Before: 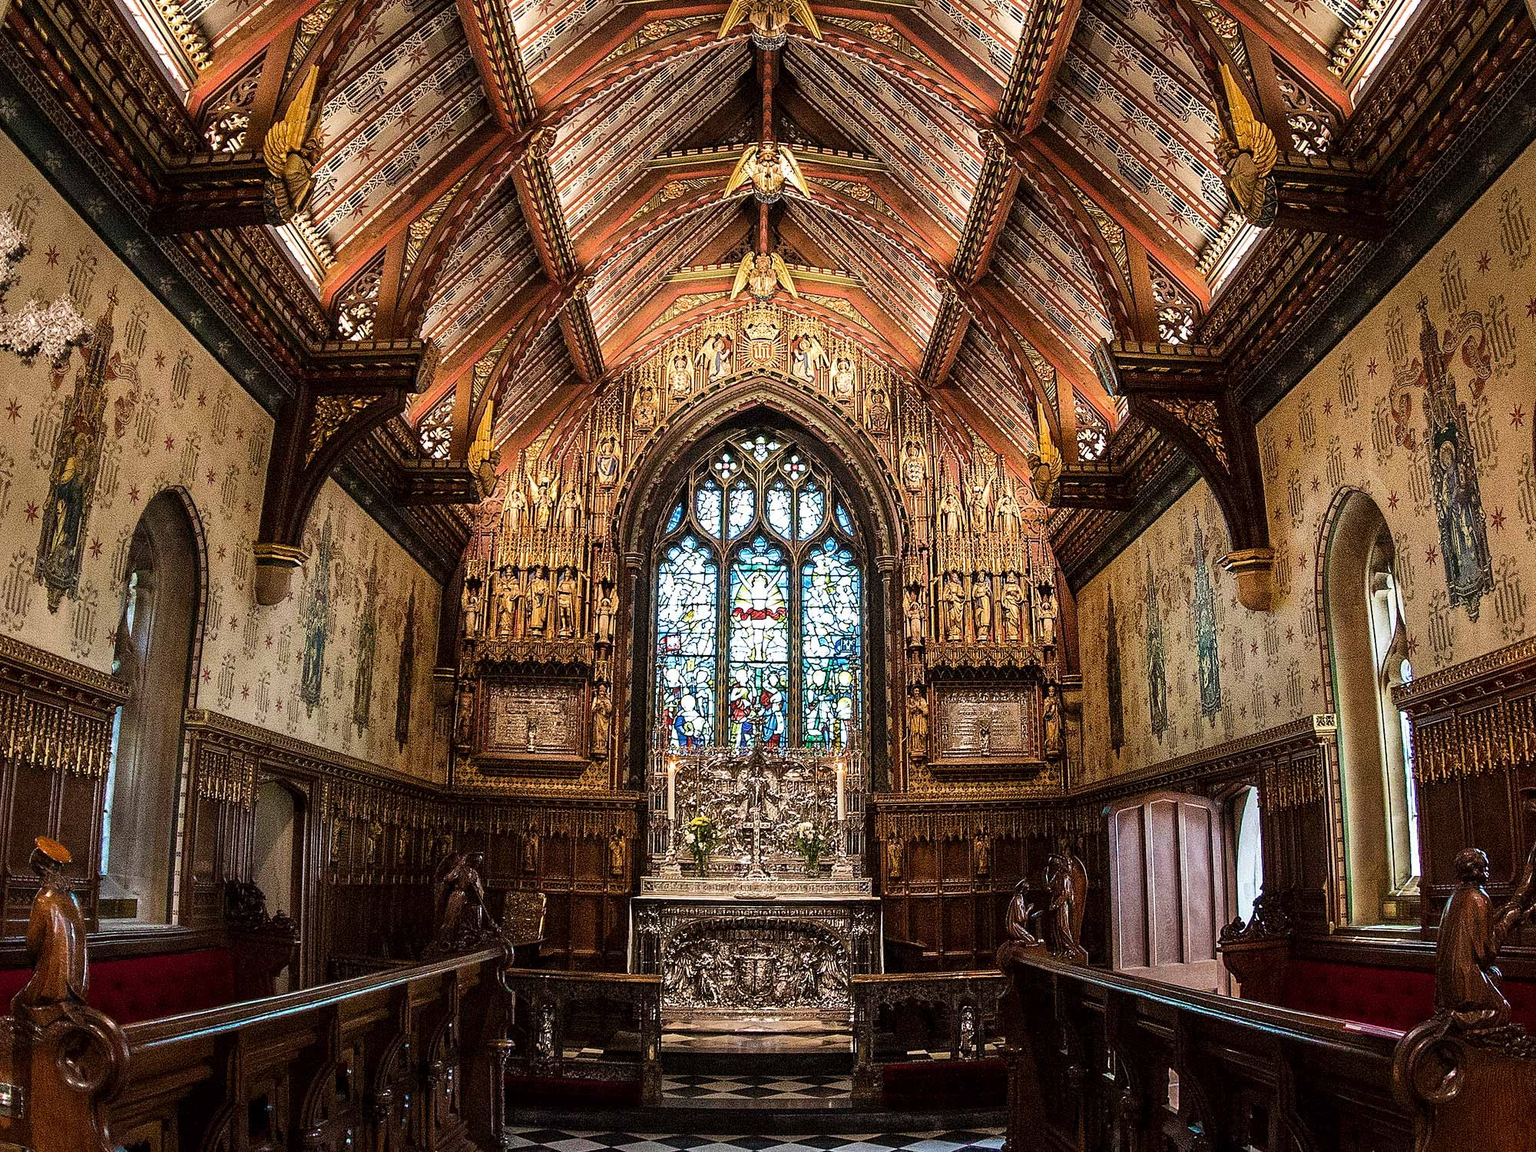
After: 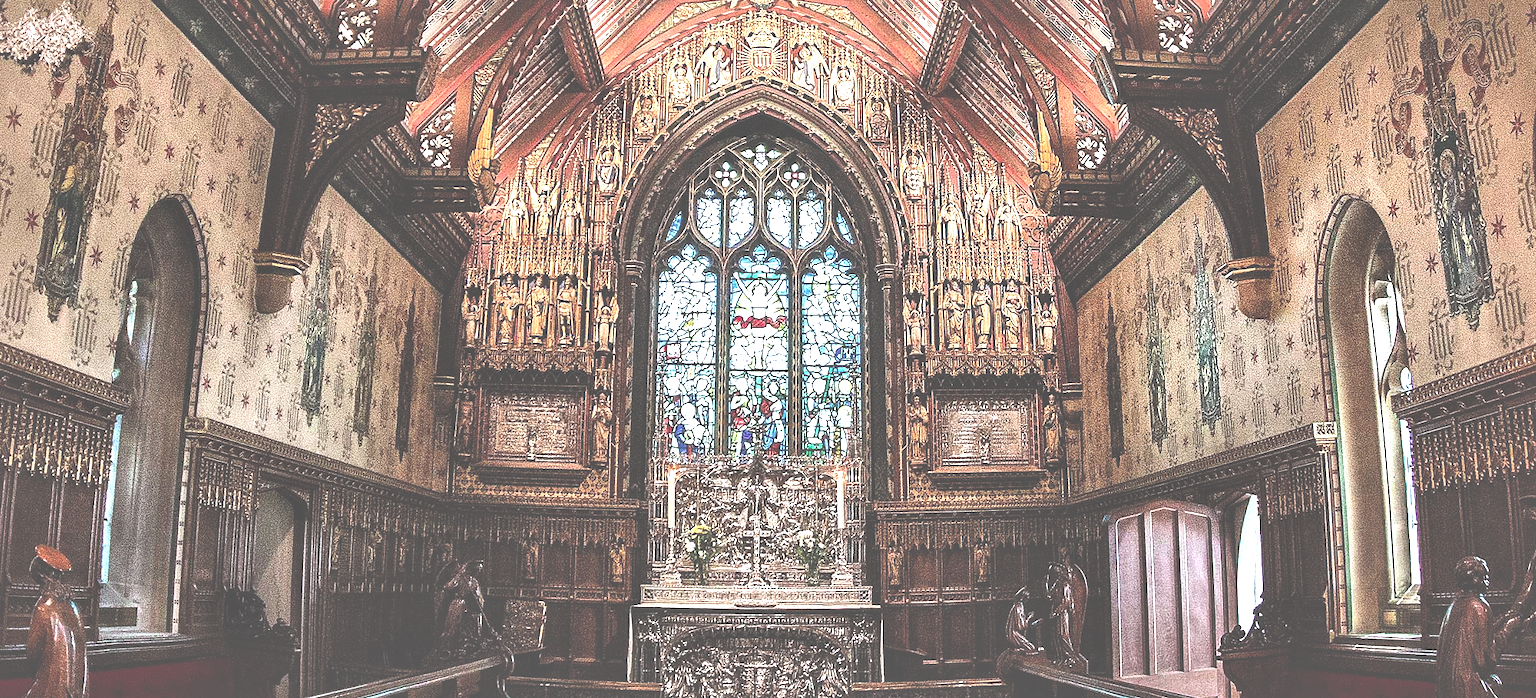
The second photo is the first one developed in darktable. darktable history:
crop and rotate: top 25.357%, bottom 13.942%
color contrast: blue-yellow contrast 0.7
exposure: black level correction -0.071, exposure 0.5 EV, compensate highlight preservation false
local contrast: mode bilateral grid, contrast 25, coarseness 60, detail 151%, midtone range 0.2
white balance: red 0.967, blue 1.049
color balance rgb: perceptual saturation grading › global saturation 8.89%, saturation formula JzAzBz (2021)
levels: levels [0, 0.476, 0.951]
